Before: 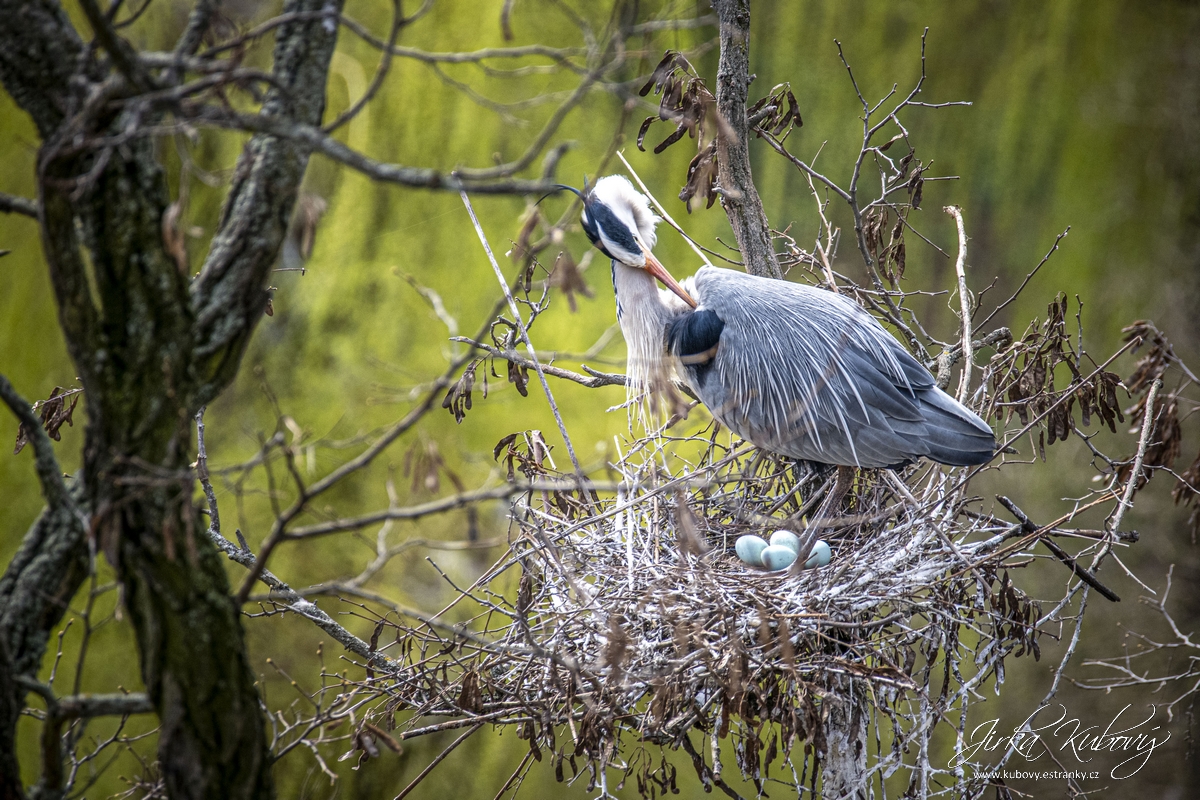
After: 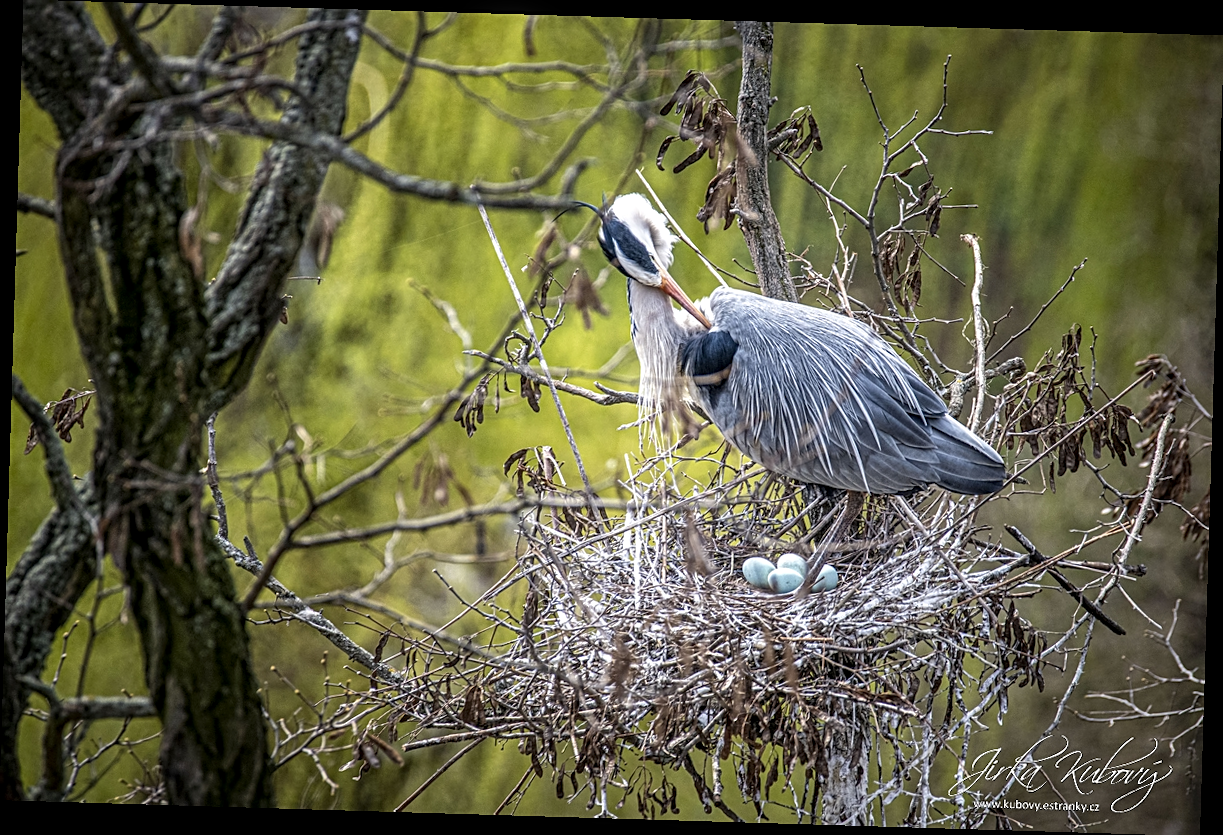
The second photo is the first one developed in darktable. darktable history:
sharpen: on, module defaults
rotate and perspective: rotation 1.72°, automatic cropping off
local contrast: on, module defaults
